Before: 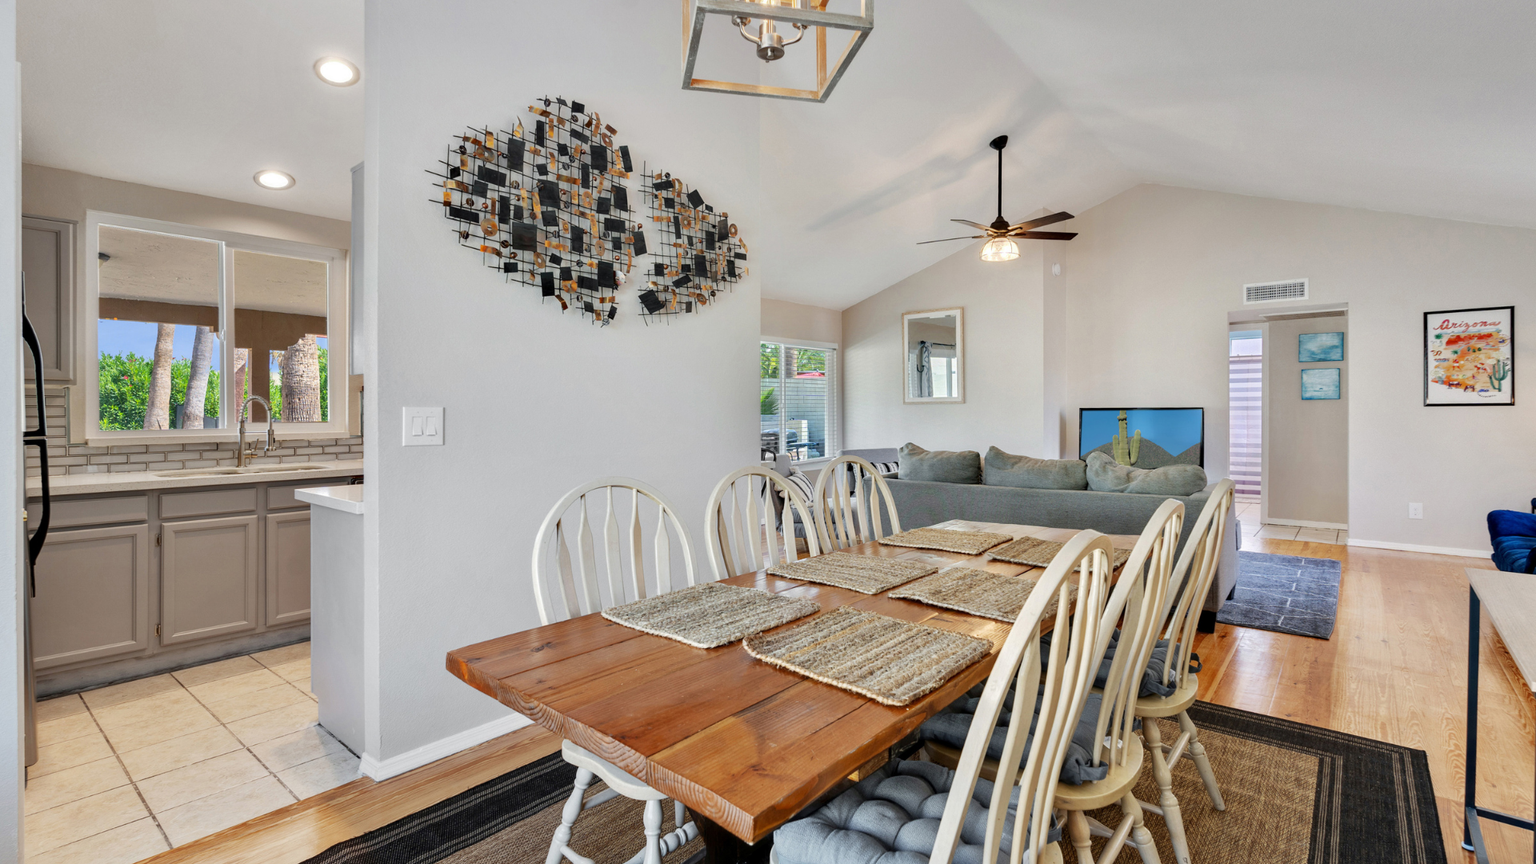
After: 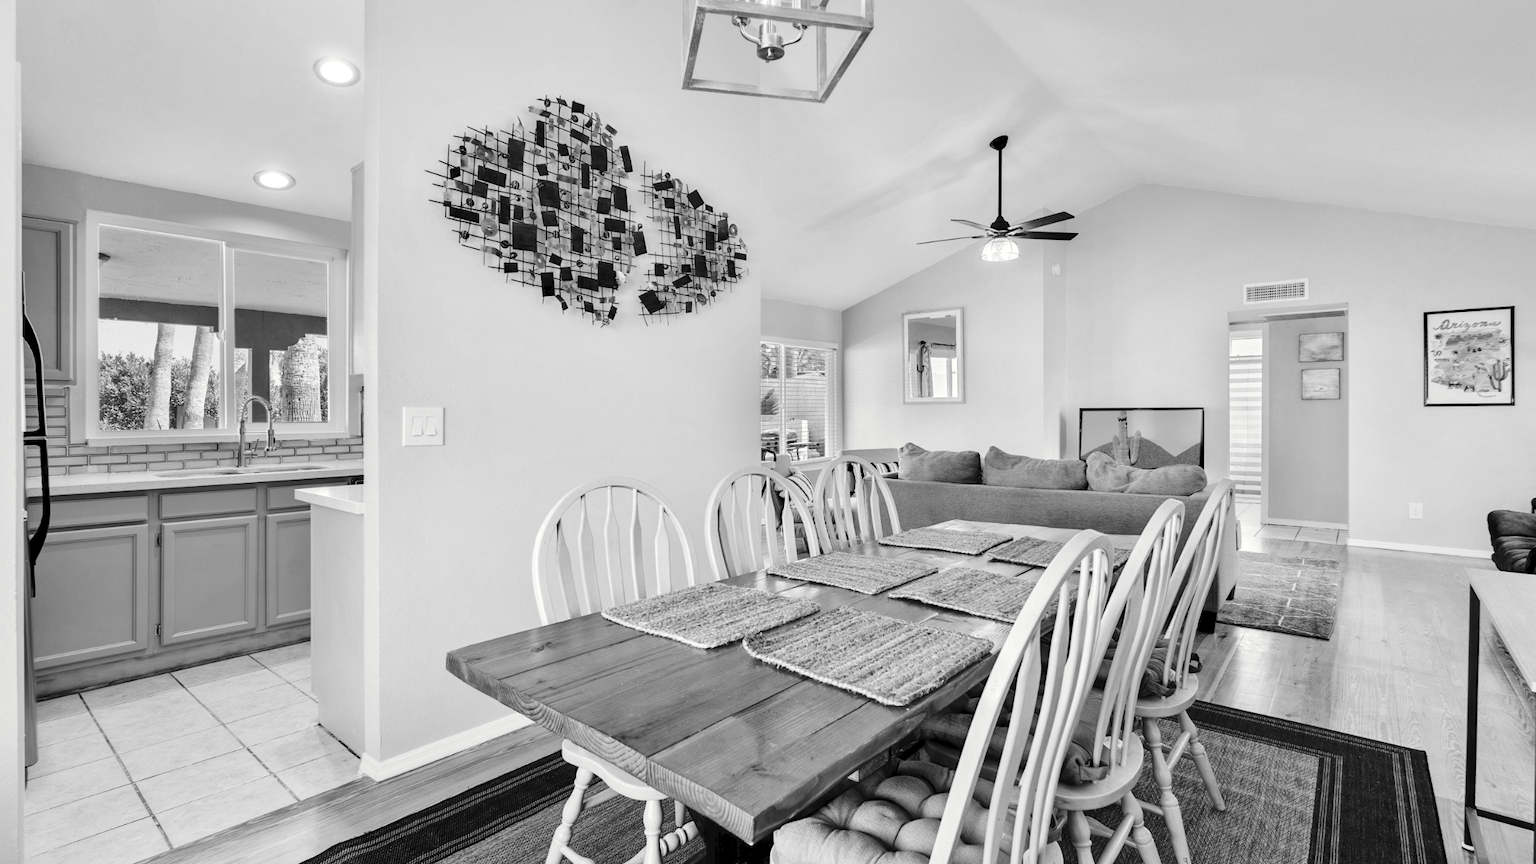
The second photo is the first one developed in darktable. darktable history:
tone curve: curves: ch0 [(0, 0) (0.003, 0.04) (0.011, 0.04) (0.025, 0.043) (0.044, 0.049) (0.069, 0.066) (0.1, 0.095) (0.136, 0.121) (0.177, 0.154) (0.224, 0.211) (0.277, 0.281) (0.335, 0.358) (0.399, 0.452) (0.468, 0.54) (0.543, 0.628) (0.623, 0.721) (0.709, 0.801) (0.801, 0.883) (0.898, 0.948) (1, 1)], preserve colors none
color look up table: target L [91.64, 98.62, 87.41, 79.52, 81.33, 78.43, 71.47, 49.24, 58.12, 56.83, 51.22, 37.41, 36.85, 27.98, 200.73, 88.82, 75.15, 75.88, 63.98, 62.84, 66.24, 62.46, 49.9, 52.8, 33.74, 30.59, 5.464, 94.45, 75.88, 79.88, 67.74, 70.35, 88.12, 58.38, 75.52, 63.98, 50.83, 32.1, 22.84, 40.45, 29.29, 100.33, 98.62, 91.64, 87.41, 80.24, 72.21, 51.22, 3.967], target a [-0.003, -0.288, -0.002, -0.002, 0 ×4, 0.001, 0.001, 0, 0.001, 0.001, 0, 0, -0.003, -0.002, 0 ×5, 0.001, 0, 0.001, 0, 0, -0.1, 0 ×4, -0.001, 0.001, 0, 0, 0, 0.001, 0.001, 0.001, 0, 0.001, -0.288, -0.003, -0.002, -0.001, 0, 0, 0], target b [0.024, 3.61, 0.024, 0.023, 0.002 ×4, -0.004, -0.004, 0.002, -0.003, -0.003, 0, -0.001, 0.025, 0.023, 0.002 ×5, -0.004, 0.002, -0.003, 0, 0.003, 1.229, 0.002 ×5, -0.004, 0.002, 0.002, 0.002, -0.005, -0.004, -0.003, 0, -0.002, 3.61, 0.024, 0.024, 0.002, 0.002, 0.002, 0.003], num patches 49
